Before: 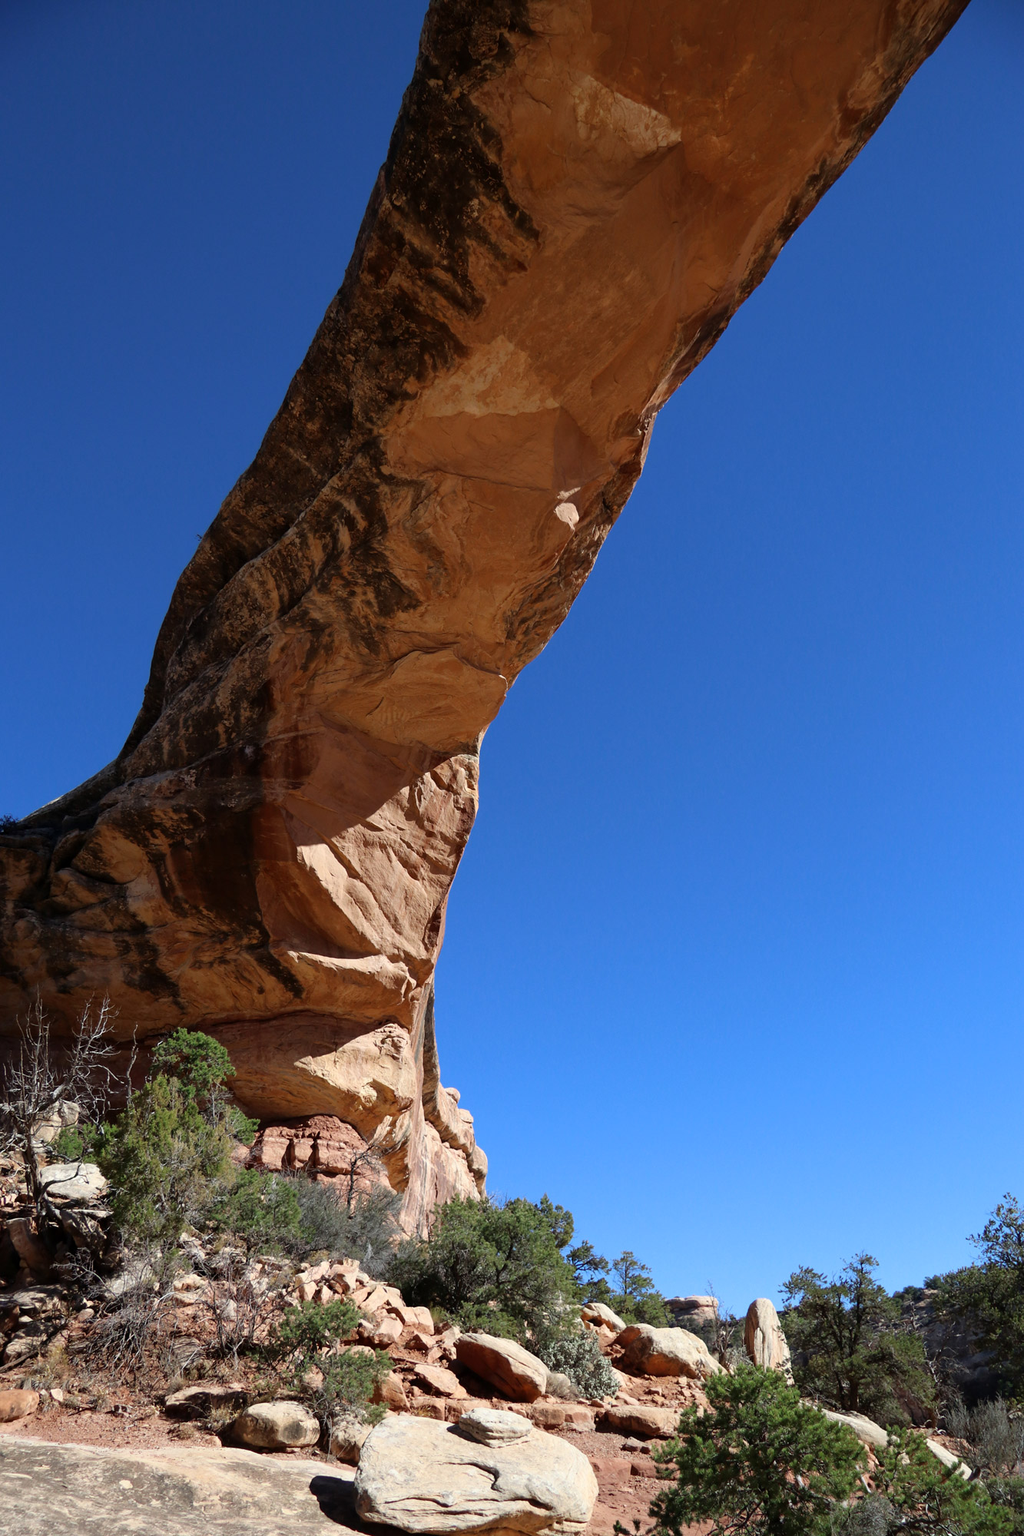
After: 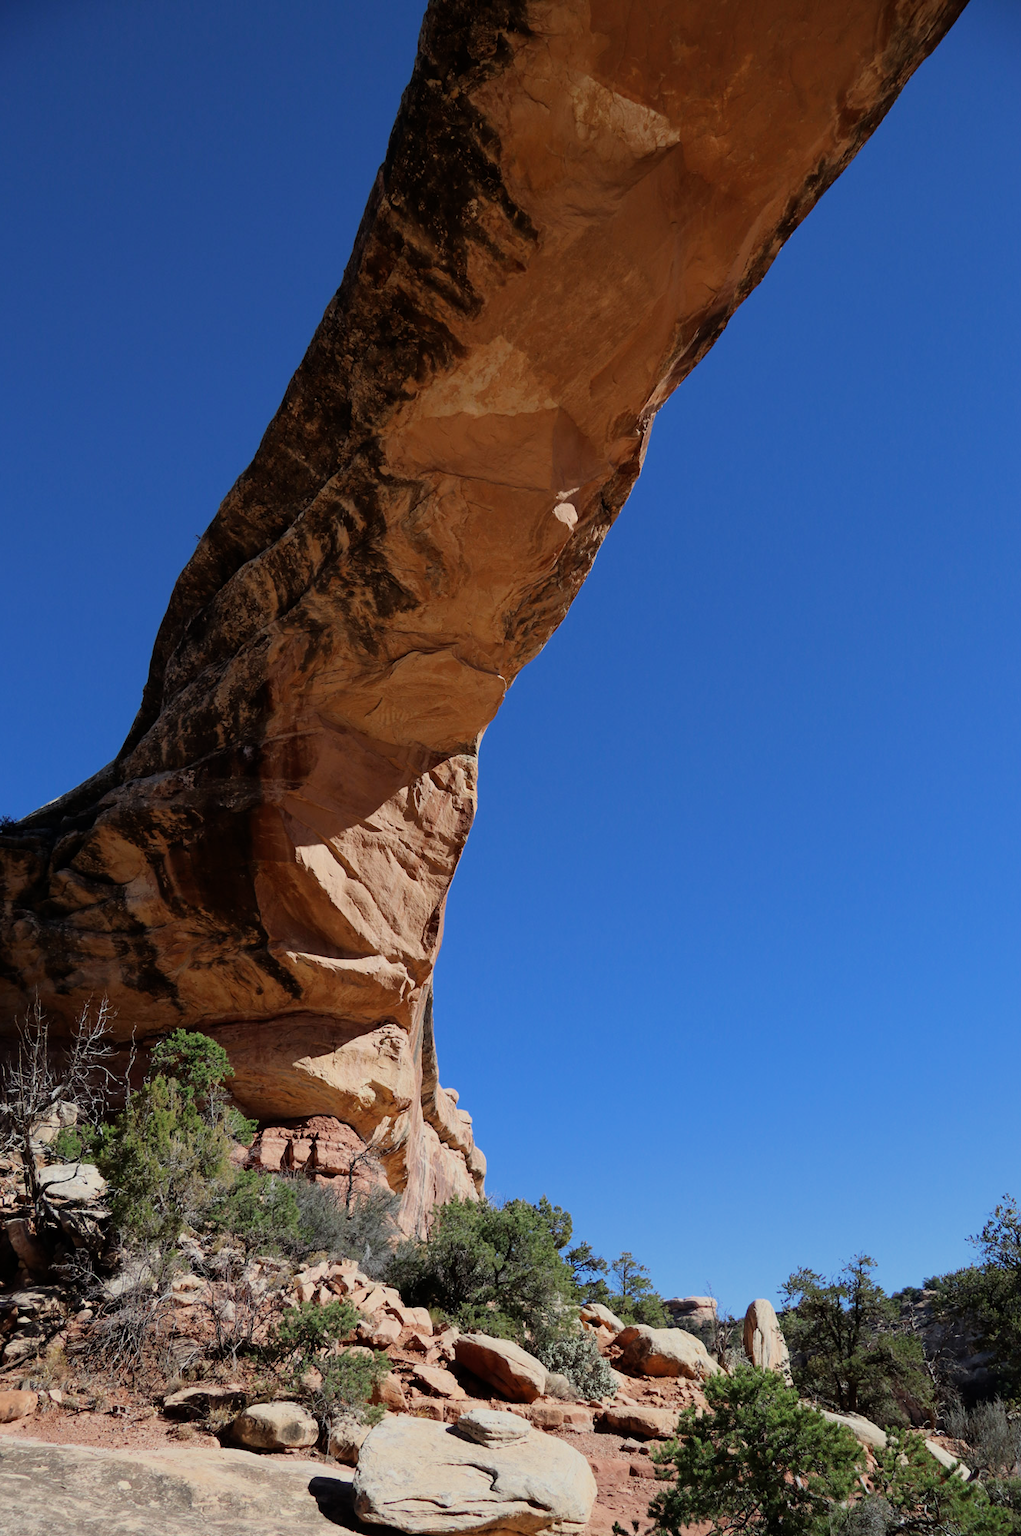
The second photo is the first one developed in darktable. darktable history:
crop and rotate: left 0.194%, bottom 0.012%
filmic rgb: black relative exposure -16 EV, white relative exposure 4.97 EV, hardness 6.19, color science v6 (2022)
